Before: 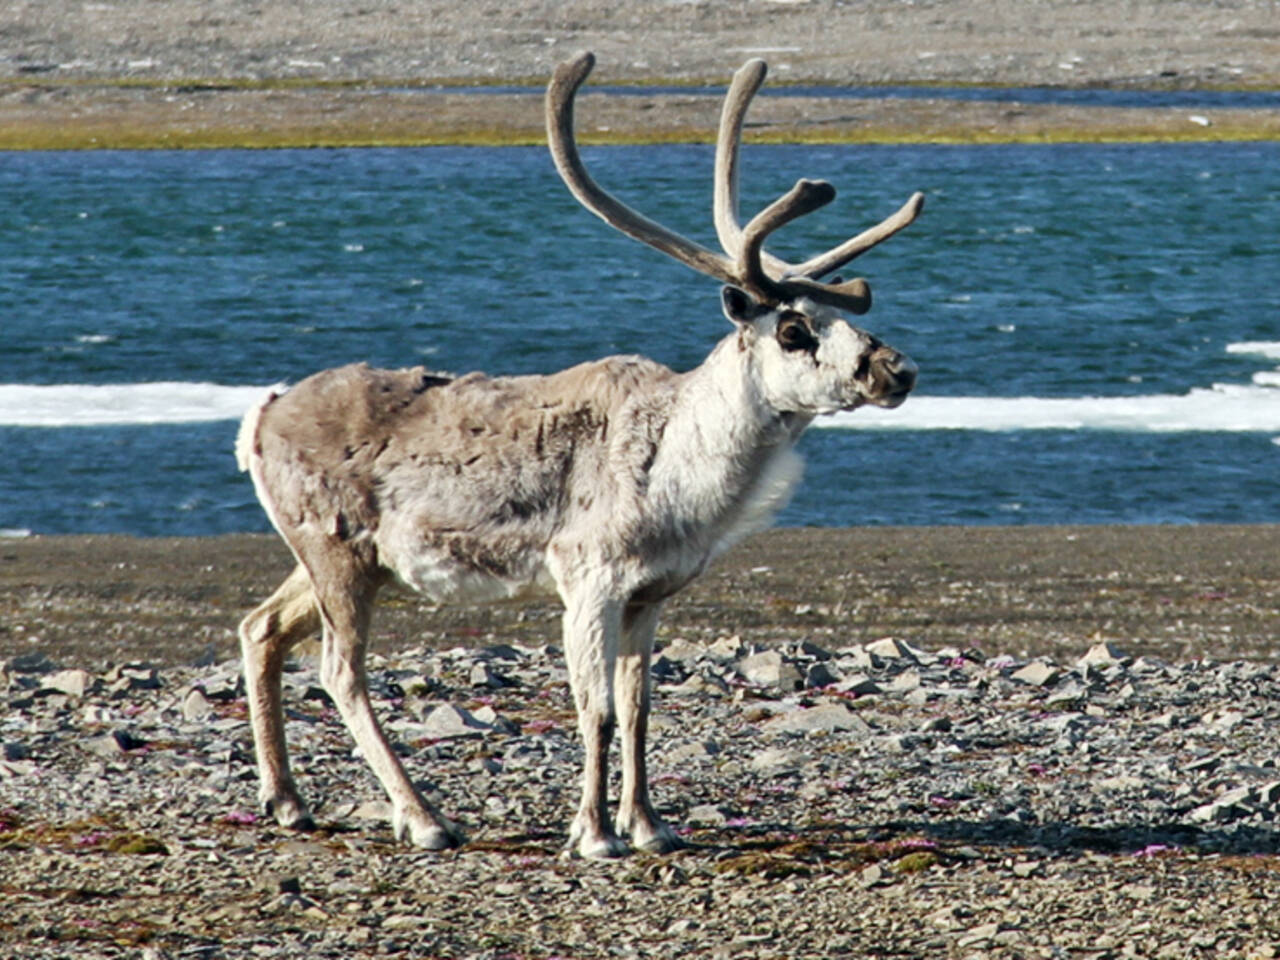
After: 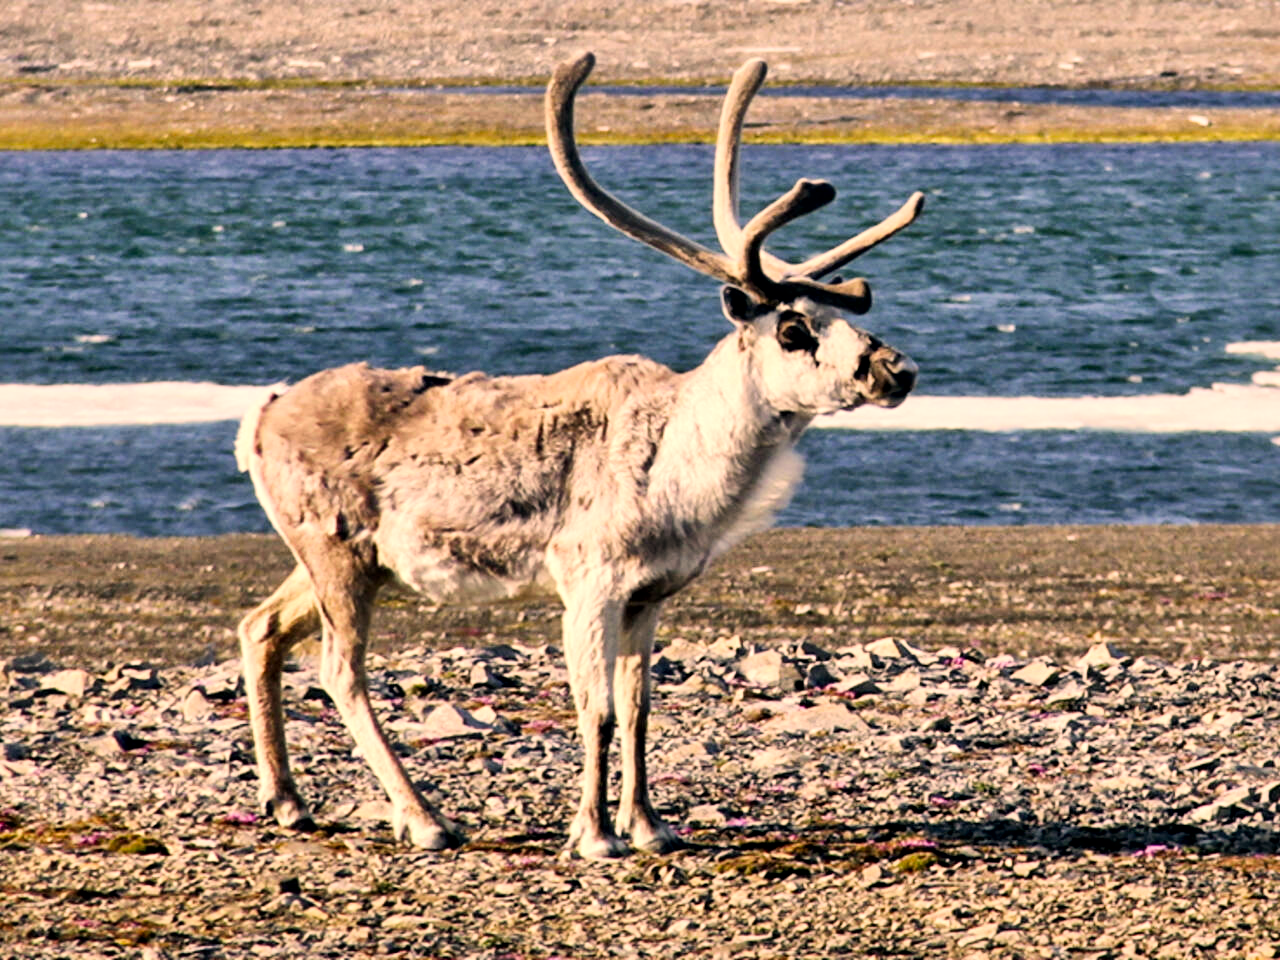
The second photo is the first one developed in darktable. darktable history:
local contrast: mode bilateral grid, contrast 20, coarseness 51, detail 161%, midtone range 0.2
color balance rgb: perceptual saturation grading › global saturation 8.798%, global vibrance 9.735%
levels: mode automatic, levels [0.062, 0.494, 0.925]
color correction: highlights a* 17.58, highlights b* 19.04
filmic rgb: black relative exposure -7.38 EV, white relative exposure 5.07 EV, hardness 3.21, iterations of high-quality reconstruction 0
